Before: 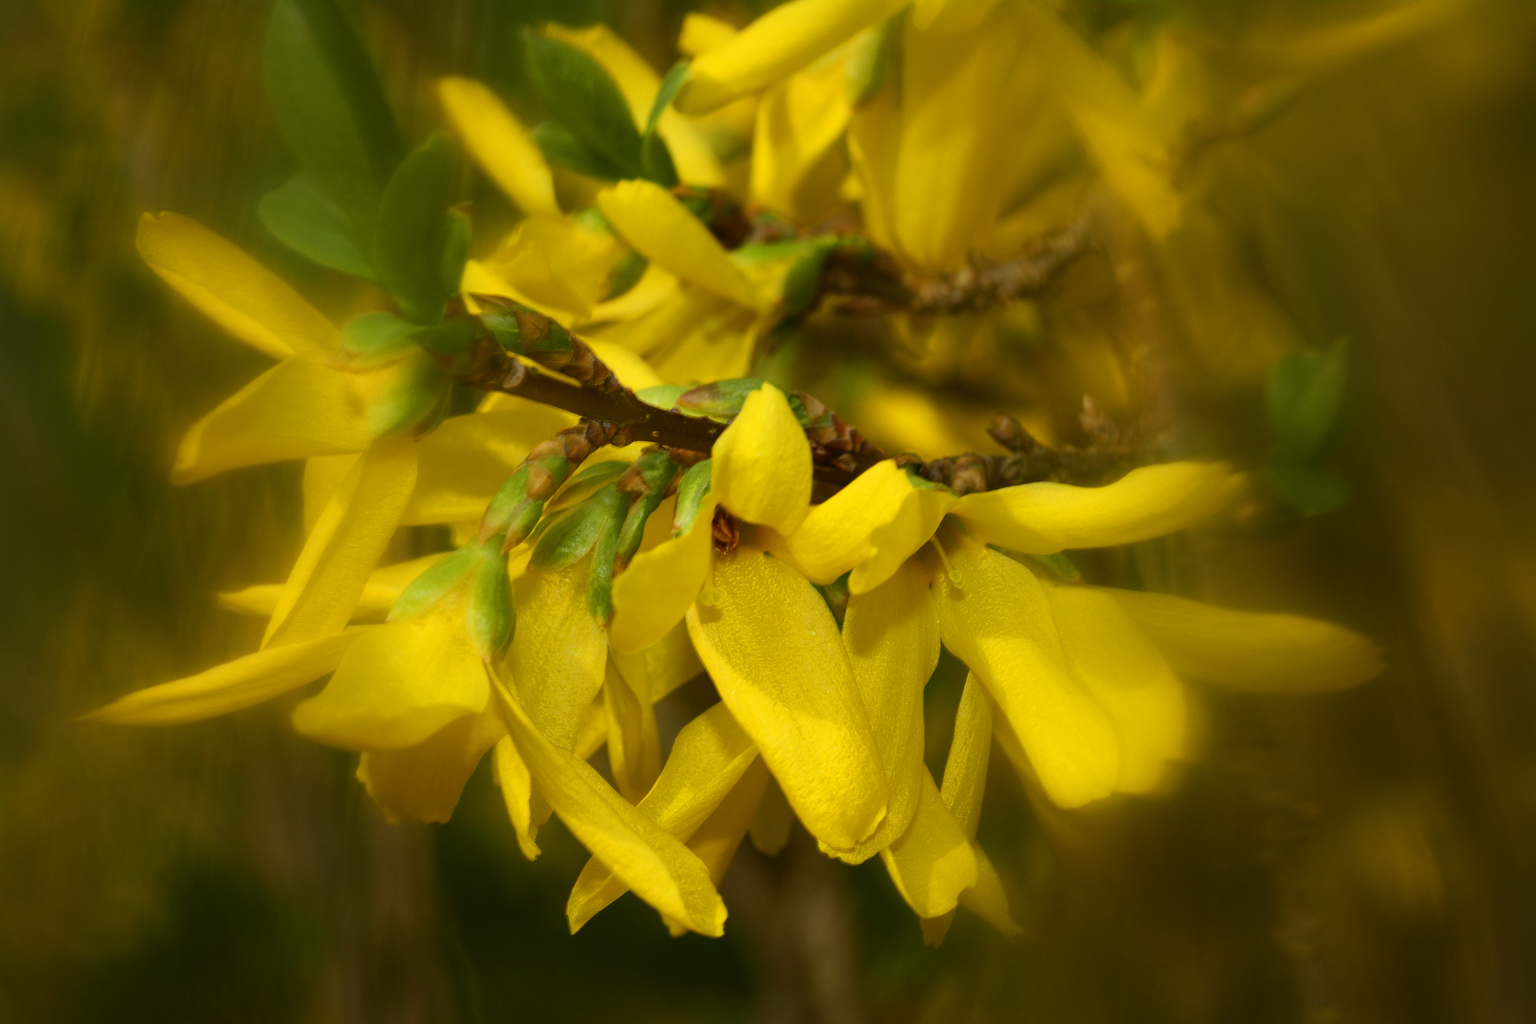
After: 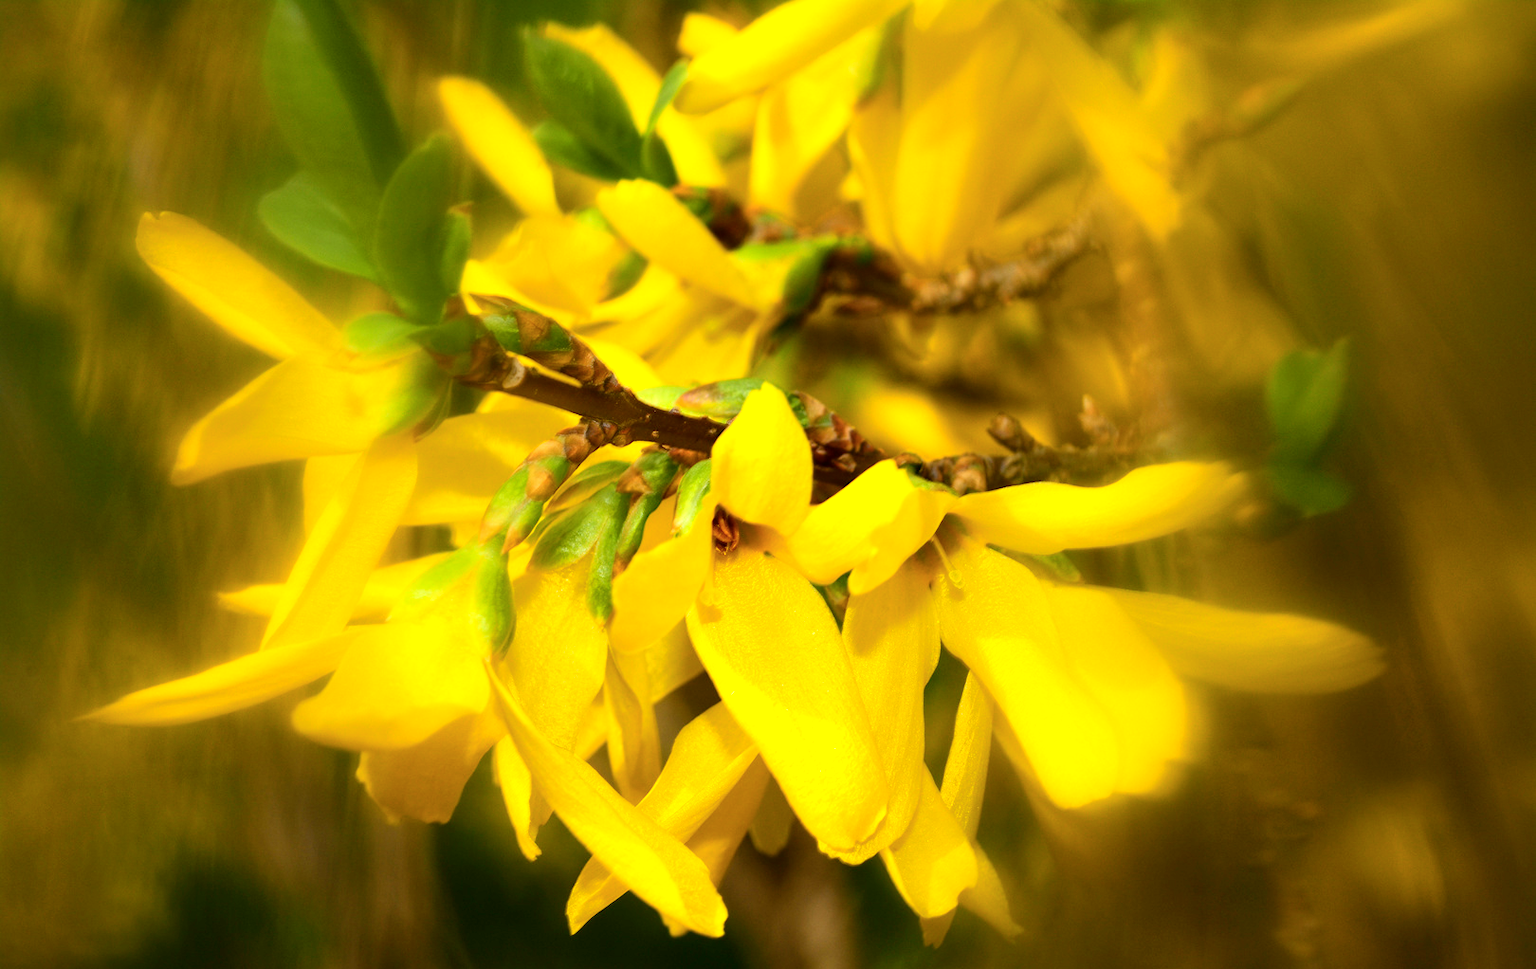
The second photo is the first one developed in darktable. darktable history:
tone curve: curves: ch0 [(0, 0) (0.004, 0.001) (0.133, 0.112) (0.325, 0.362) (0.832, 0.893) (1, 1)], color space Lab, independent channels, preserve colors none
crop and rotate: top 0.012%, bottom 5.211%
exposure: black level correction 0, exposure 0.693 EV, compensate highlight preservation false
